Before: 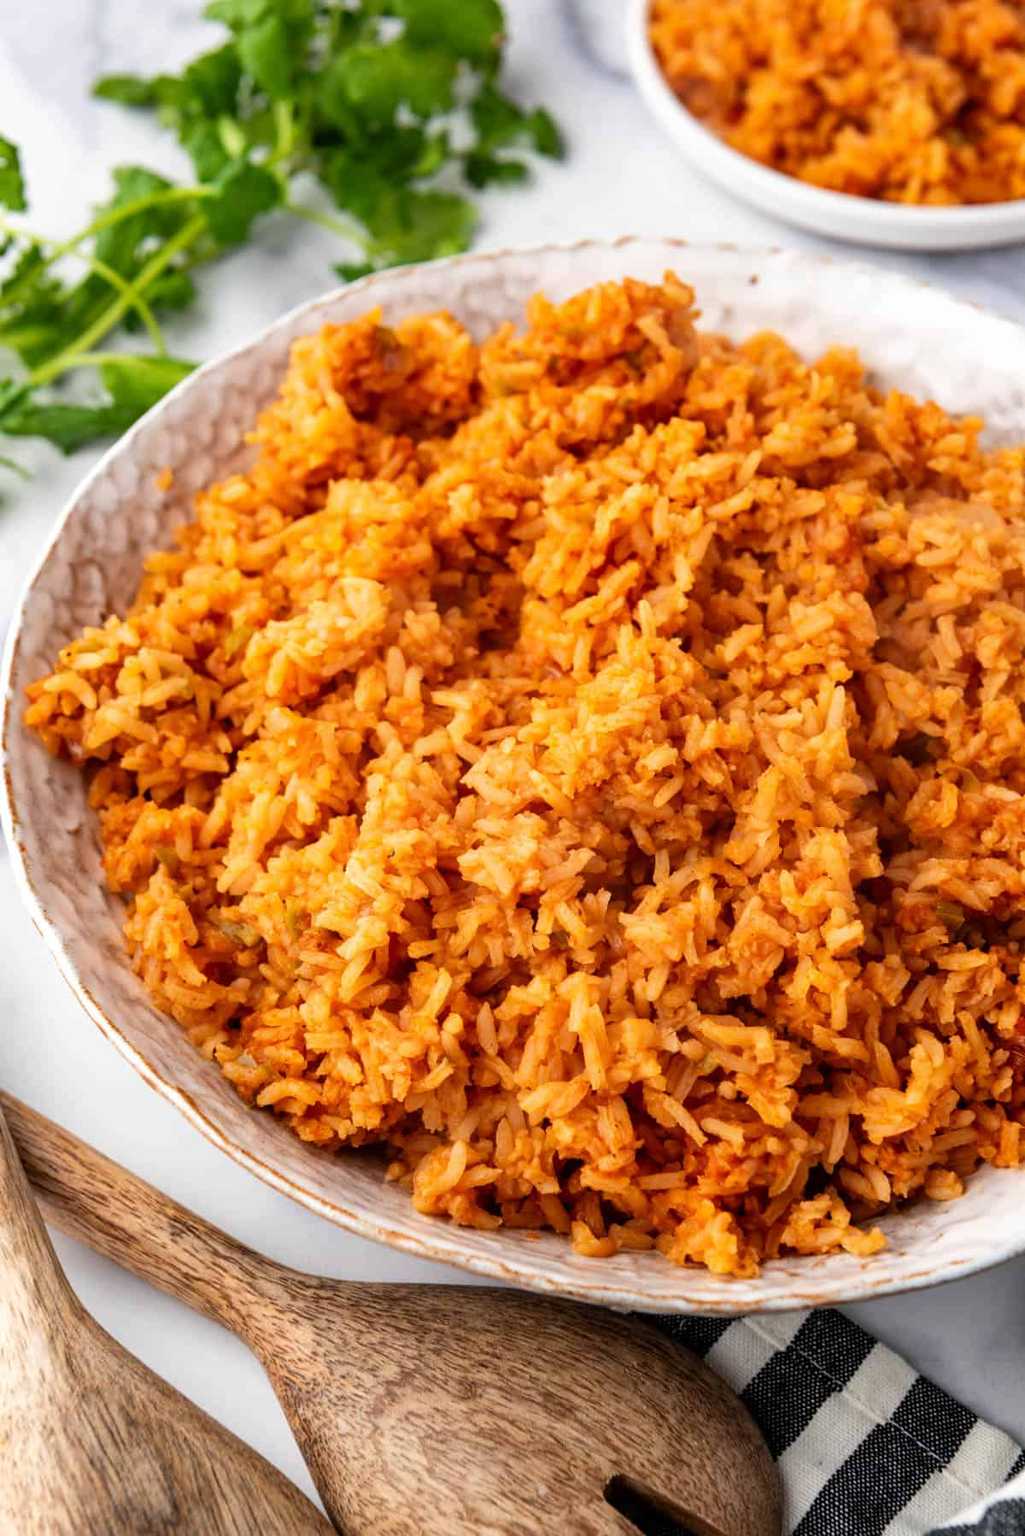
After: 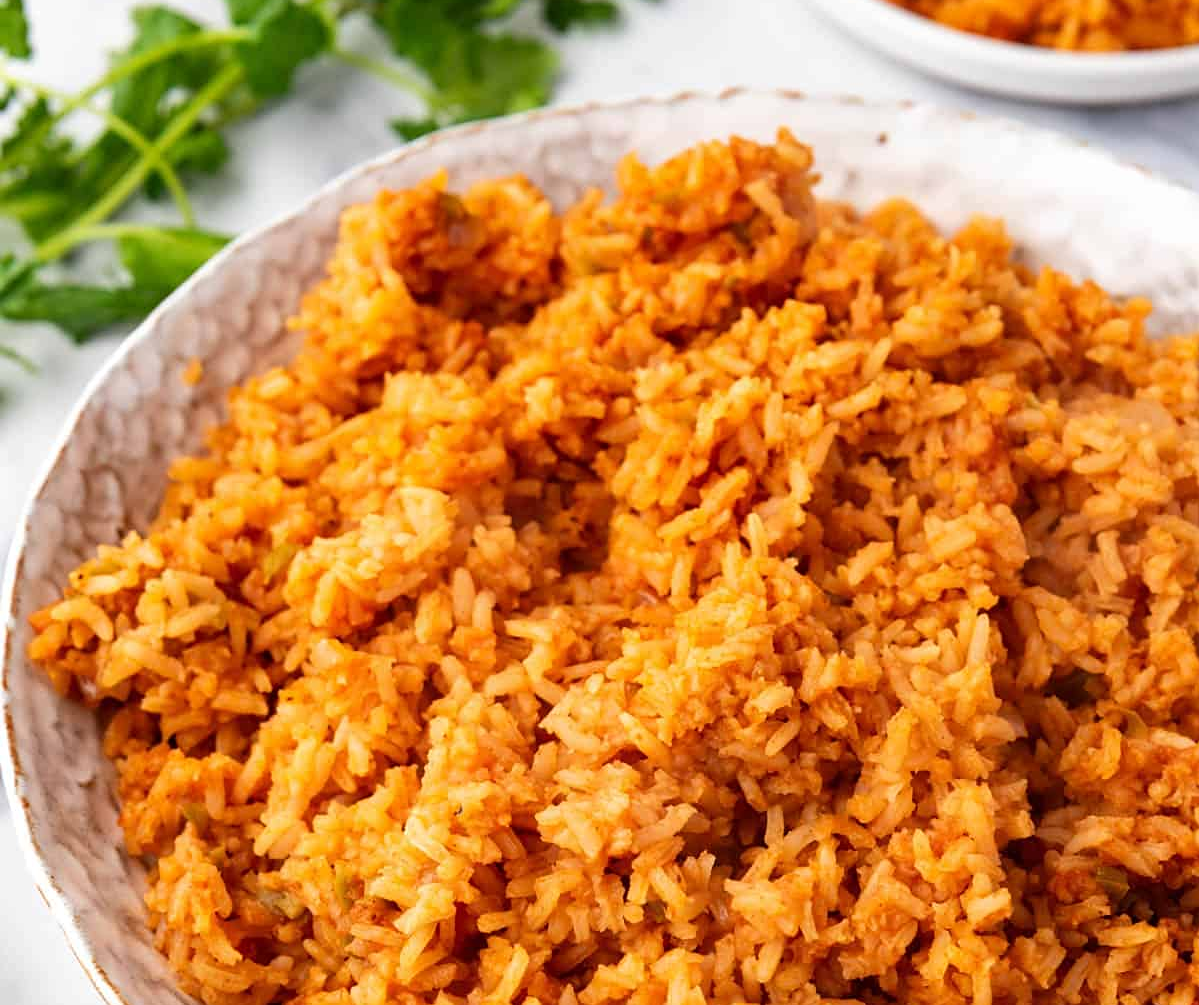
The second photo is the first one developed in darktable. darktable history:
sharpen: amount 0.211
exposure: compensate exposure bias true, compensate highlight preservation false
crop and rotate: top 10.603%, bottom 33.475%
